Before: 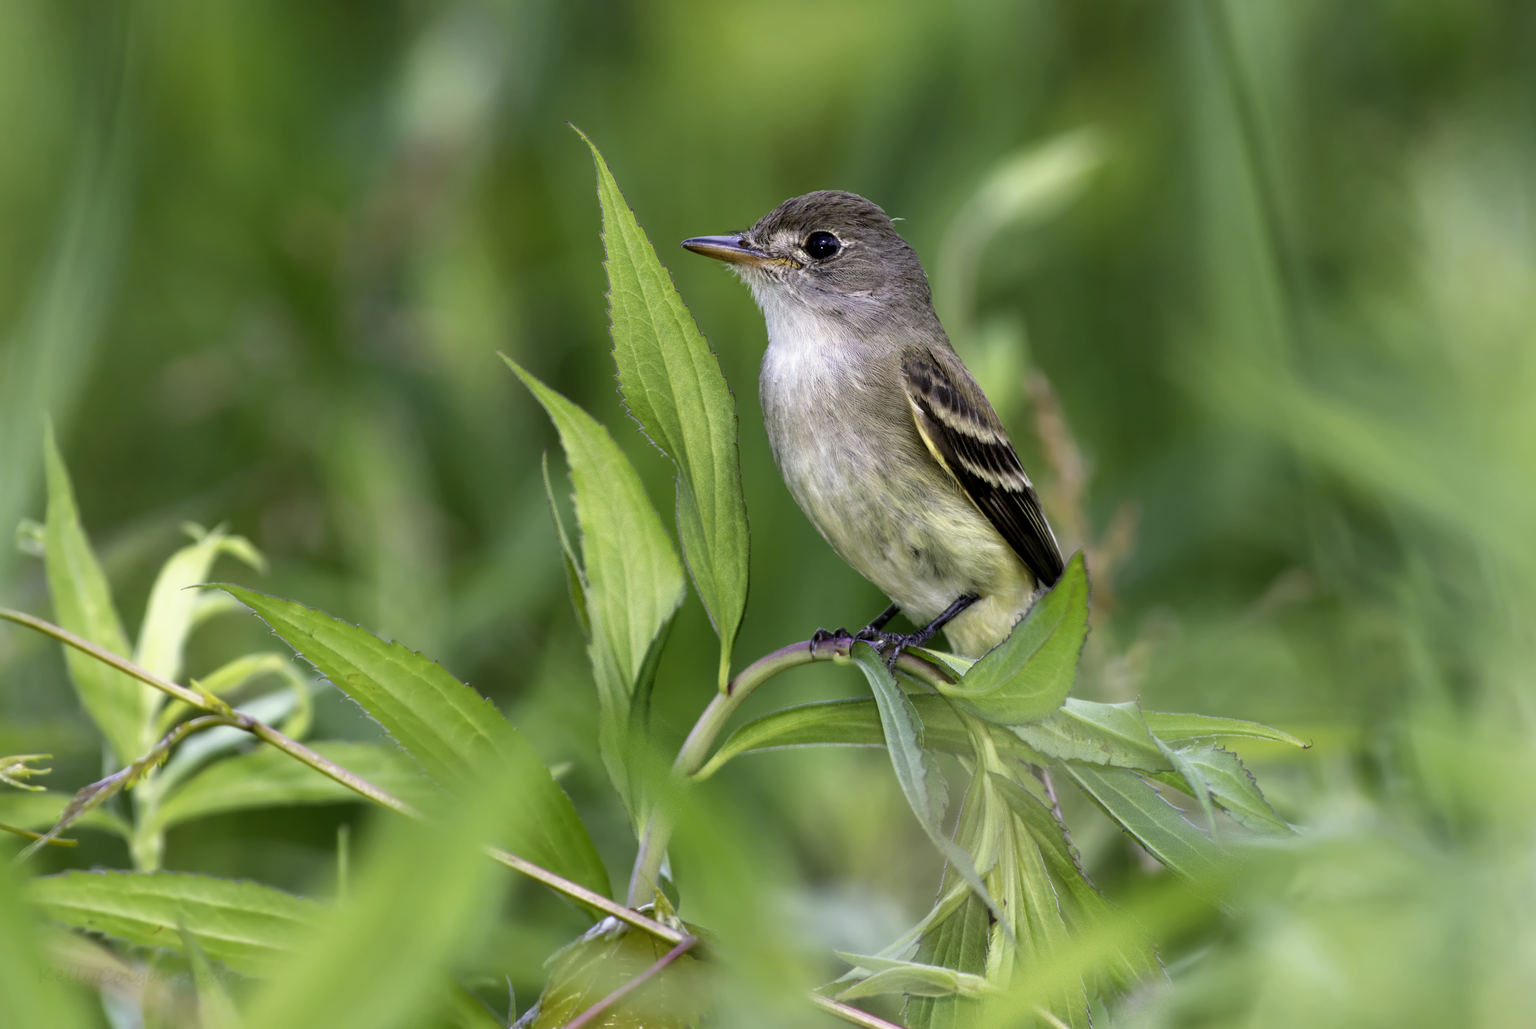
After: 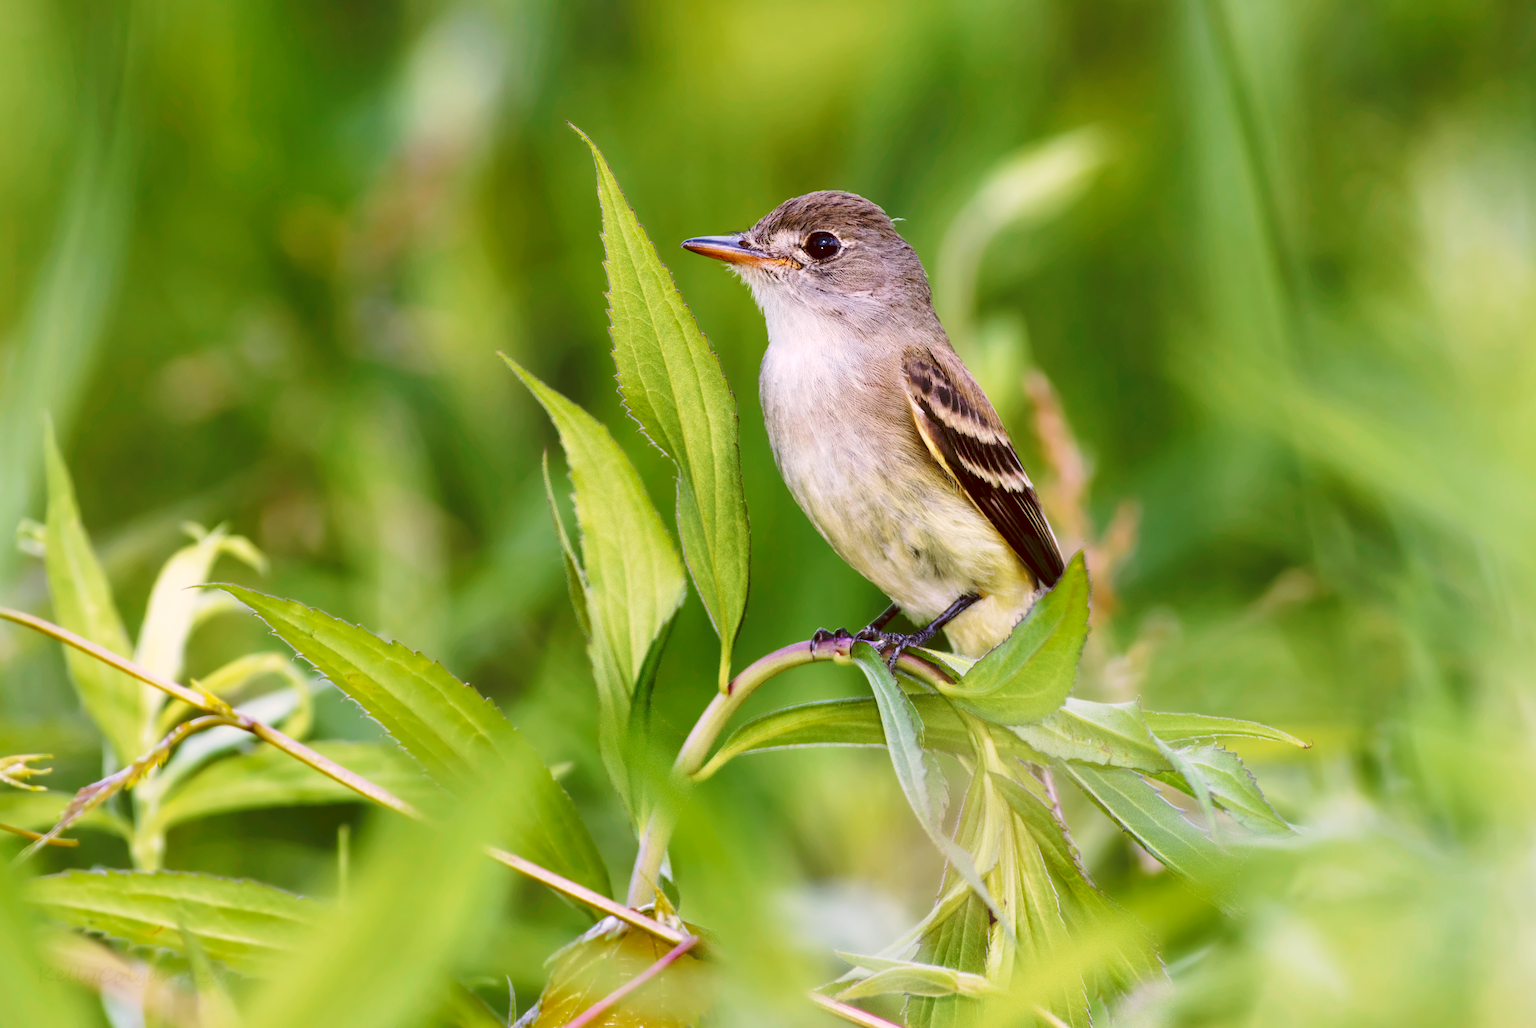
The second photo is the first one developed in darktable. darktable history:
tone curve: curves: ch0 [(0, 0) (0.003, 0.077) (0.011, 0.079) (0.025, 0.085) (0.044, 0.095) (0.069, 0.109) (0.1, 0.124) (0.136, 0.142) (0.177, 0.169) (0.224, 0.207) (0.277, 0.267) (0.335, 0.347) (0.399, 0.442) (0.468, 0.54) (0.543, 0.635) (0.623, 0.726) (0.709, 0.813) (0.801, 0.882) (0.898, 0.934) (1, 1)], preserve colors none
color look up table: target L [92.1, 89.56, 84.6, 82.3, 79.3, 74.32, 67.2, 68.54, 62.05, 53.53, 44.69, 46.13, 28.18, 200.69, 93.04, 77.54, 75.87, 54.91, 59.26, 52.08, 48.73, 57.49, 54.19, 48.94, 47.6, 43.02, 40.02, 30.35, 26.42, 15.56, 81.45, 74.58, 63.6, 71.27, 66.18, 59.62, 49.78, 50.69, 46.94, 35.27, 35.93, 16.17, 8.804, 2.676, 96.5, 71.85, 55.58, 48.78, 27.21], target a [-16.65, -26.2, -29.79, -55.47, -64.51, -11.08, -37.8, -4.281, -47.82, -31.31, -19.45, -8.394, -19.08, 0, 8.56, 16.07, 12.22, 56.01, 41.97, 56.55, 66.37, 35.3, 33.7, 6.002, 64.5, 57.35, 44.67, 9.728, 42.13, 37.59, 29.61, 36.27, 59.74, 40.91, 59.49, 13.17, 64.9, 21.36, 31.28, 46.99, 52.14, 39.47, 31.09, 17.7, 2.545, -19.71, 1.726, -9.448, 2.612], target b [83.17, 26.05, -3.476, 27.18, 68.39, 46, 33.64, 62.17, 52.49, 7.938, 40.28, 4.971, 36.38, -0.001, 26.37, 41.22, 71.9, 11.46, 56.76, 39.19, 6.258, 54.21, 21.13, 33.92, 60.86, 36.65, 48.13, 18.65, 18.62, 19.68, -26.51, -17.94, -35.51, -42.52, -49.79, -5.982, -26.28, -71.19, -28.6, 1.206, -55.45, -54.54, -21.95, 3.861, -2.573, -29.53, -41.47, -16.1, -26.9], num patches 49
